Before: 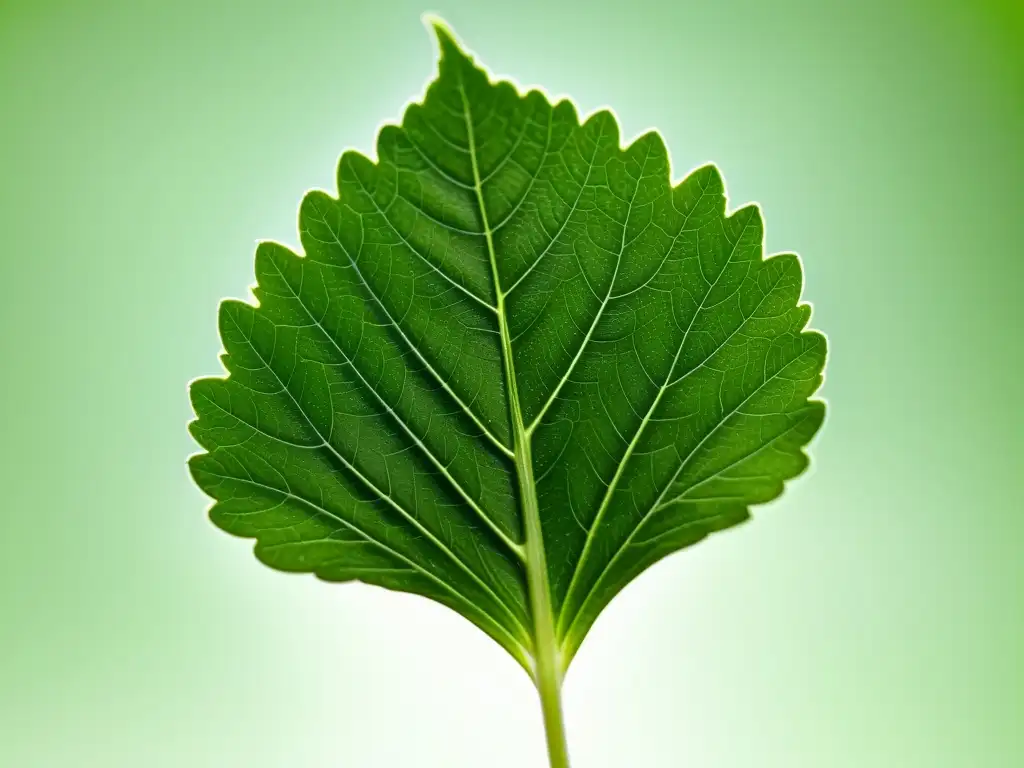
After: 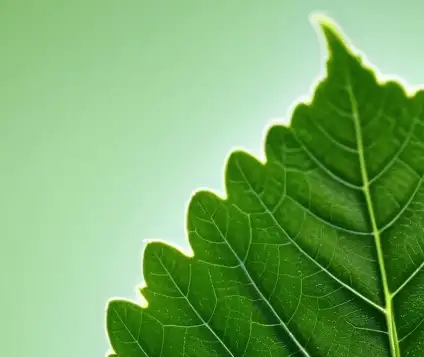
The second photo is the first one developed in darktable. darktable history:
crop and rotate: left 10.951%, top 0.097%, right 47.619%, bottom 53.416%
contrast brightness saturation: saturation -0.02
